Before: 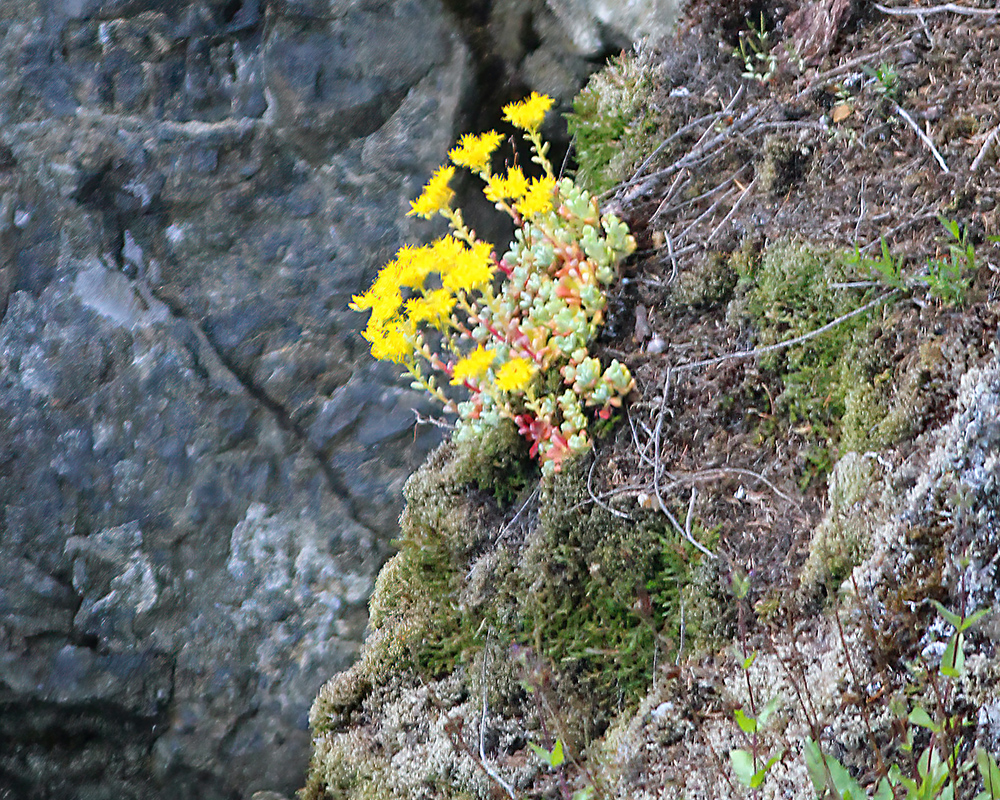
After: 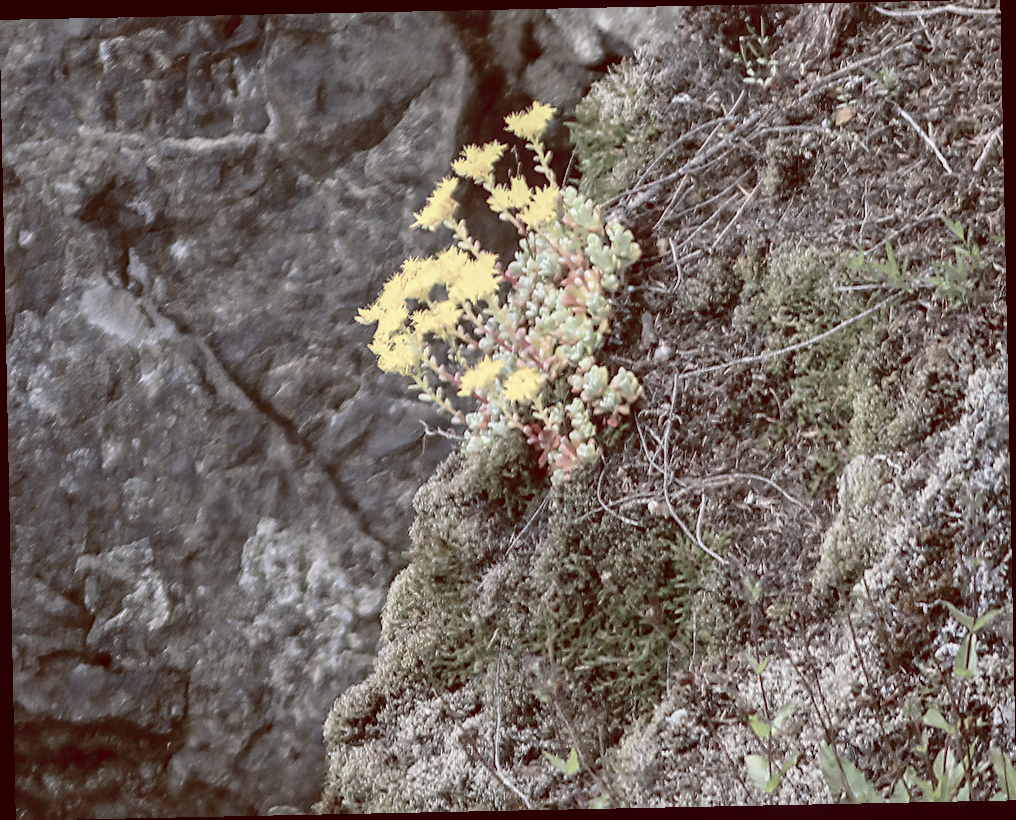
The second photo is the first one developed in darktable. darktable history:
color balance rgb: shadows lift › luminance 1%, shadows lift › chroma 0.2%, shadows lift › hue 20°, power › luminance 1%, power › chroma 0.4%, power › hue 34°, highlights gain › luminance 0.8%, highlights gain › chroma 0.4%, highlights gain › hue 44°, global offset › chroma 0.4%, global offset › hue 34°, white fulcrum 0.08 EV, linear chroma grading › shadows -7%, linear chroma grading › highlights -7%, linear chroma grading › global chroma -10%, linear chroma grading › mid-tones -8%, perceptual saturation grading › global saturation -28%, perceptual saturation grading › highlights -20%, perceptual saturation grading › mid-tones -24%, perceptual saturation grading › shadows -24%, perceptual brilliance grading › global brilliance -1%, perceptual brilliance grading › highlights -1%, perceptual brilliance grading › mid-tones -1%, perceptual brilliance grading › shadows -1%, global vibrance -17%, contrast -6%
rotate and perspective: rotation -1.17°, automatic cropping off
local contrast: on, module defaults
